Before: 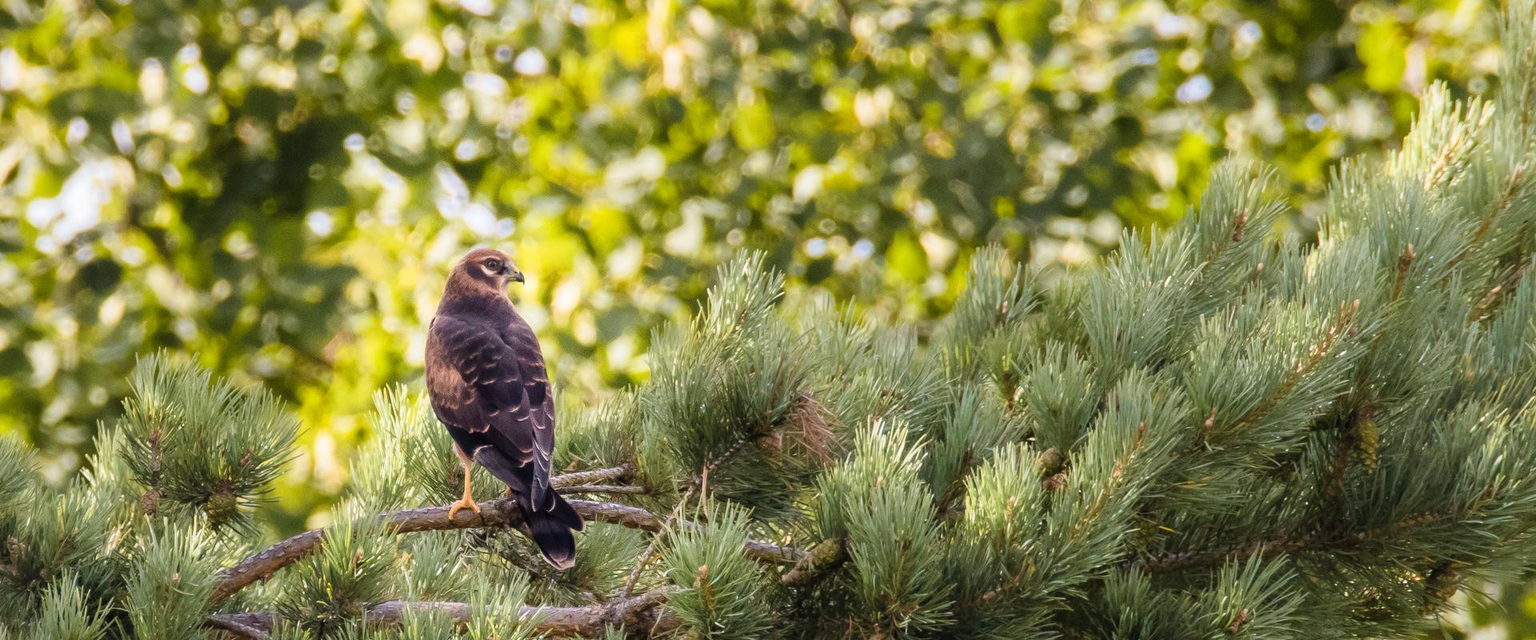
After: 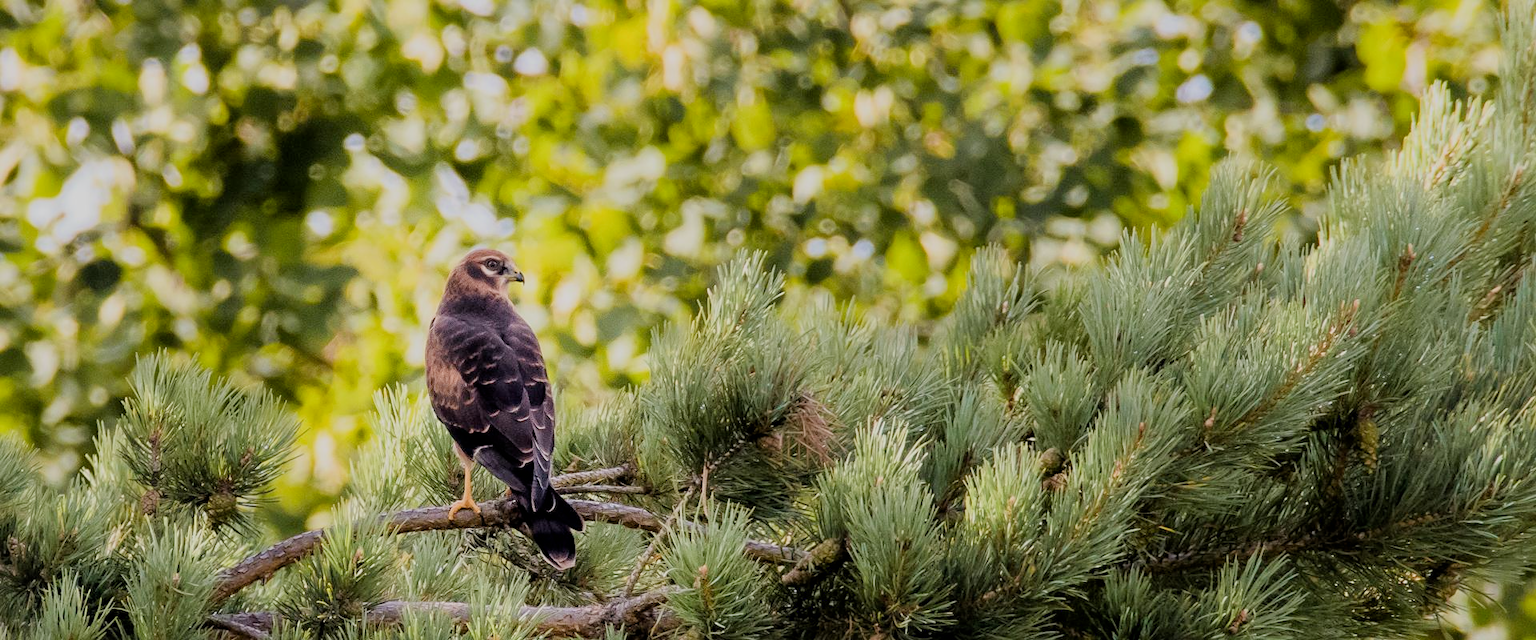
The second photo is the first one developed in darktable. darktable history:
filmic rgb: black relative exposure -7.65 EV, white relative exposure 4.56 EV, hardness 3.61
exposure: black level correction 0.005, exposure 0.002 EV, compensate highlight preservation false
sharpen: amount 0.215
